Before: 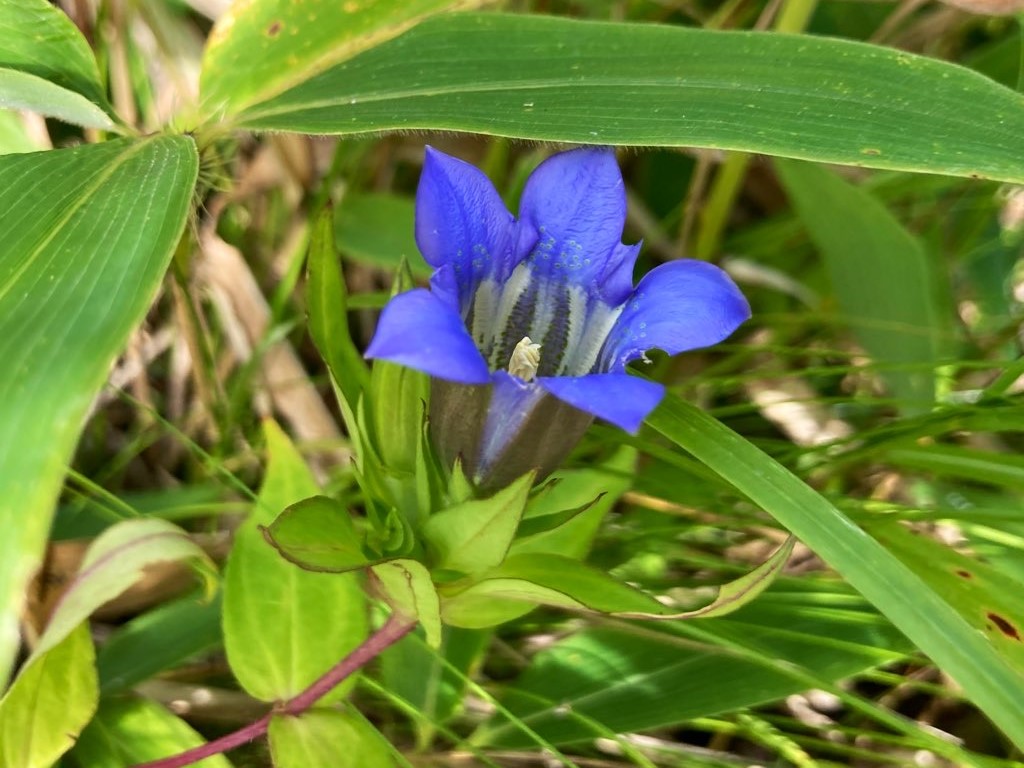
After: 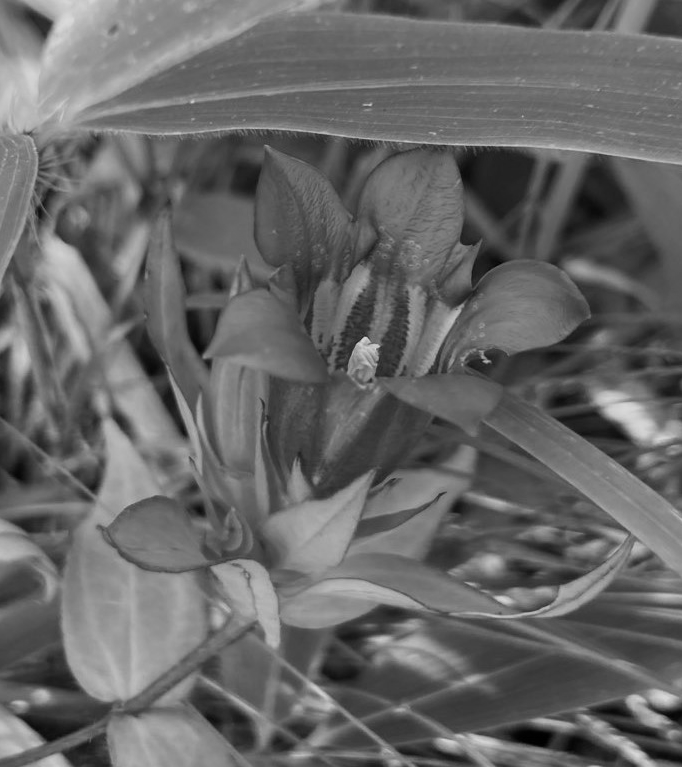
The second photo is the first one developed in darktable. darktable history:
monochrome: size 3.1
exposure: exposure -0.462 EV, compensate highlight preservation false
crop and rotate: left 15.754%, right 17.579%
